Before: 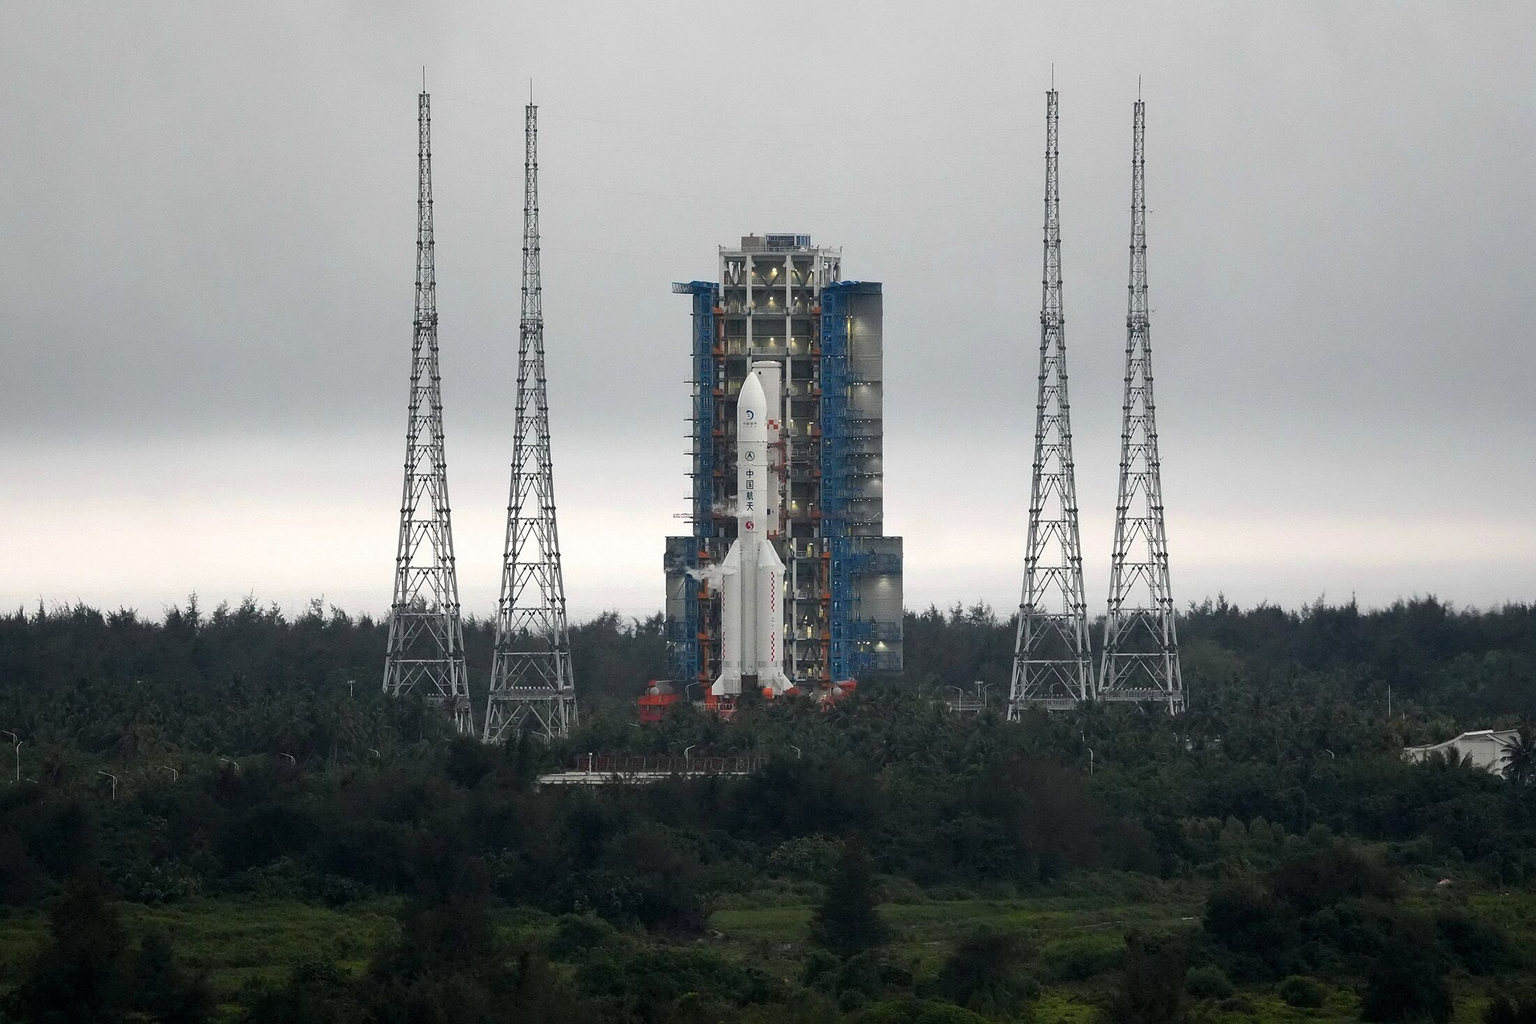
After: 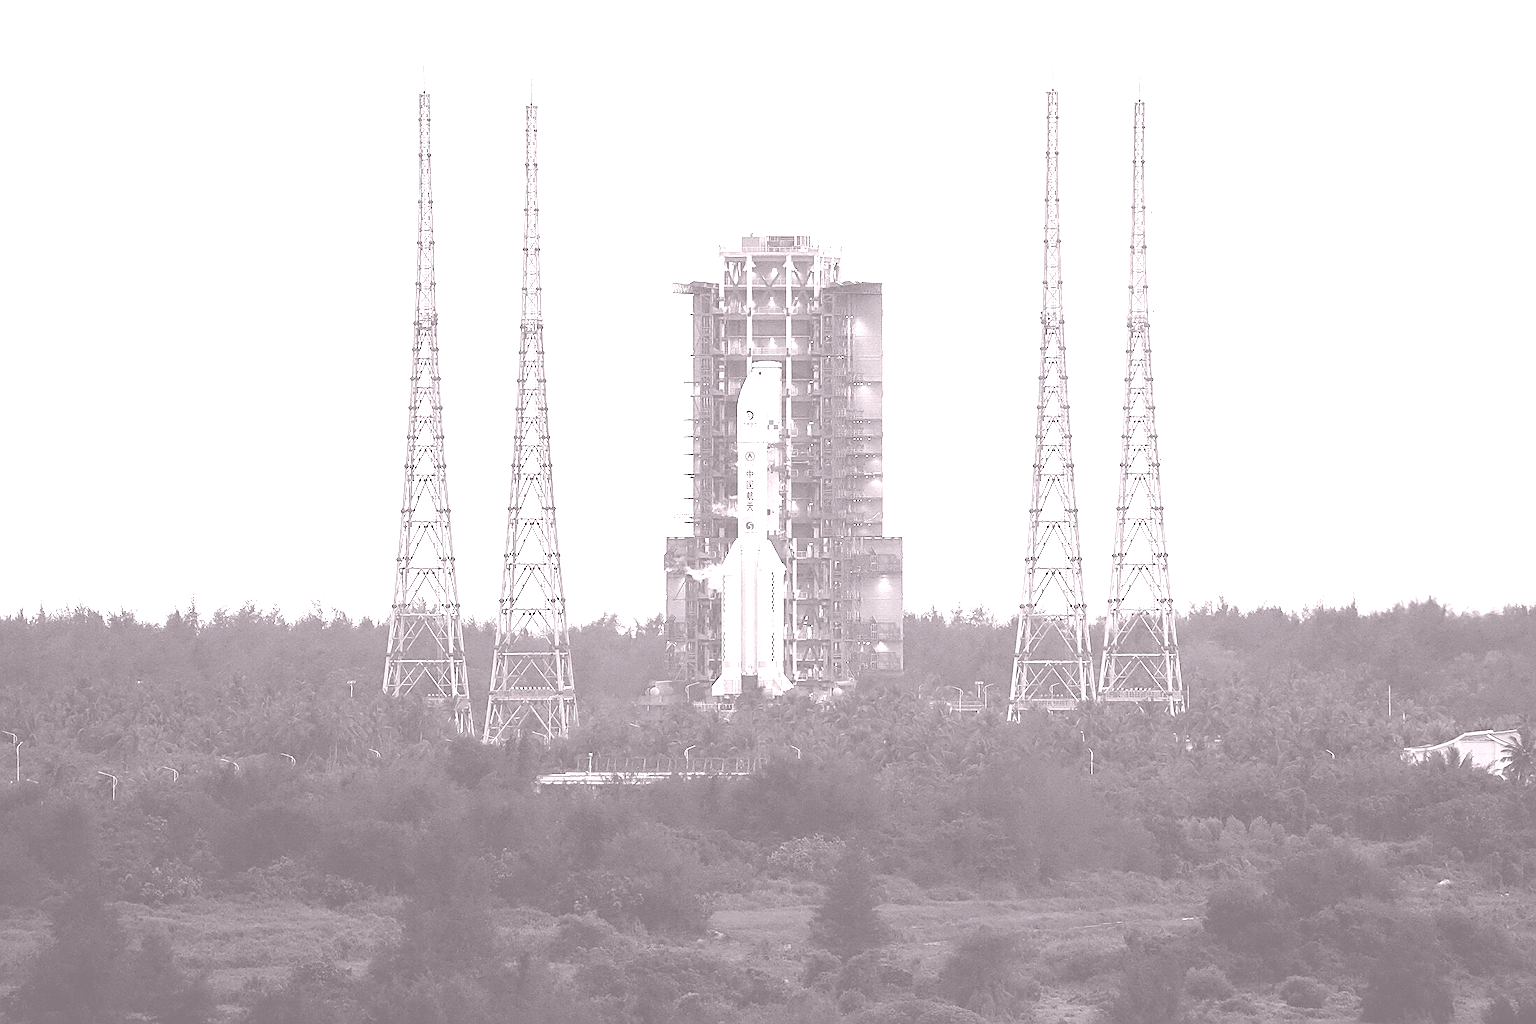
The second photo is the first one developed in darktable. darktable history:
sharpen: on, module defaults
colorize: hue 25.2°, saturation 83%, source mix 82%, lightness 79%, version 1
